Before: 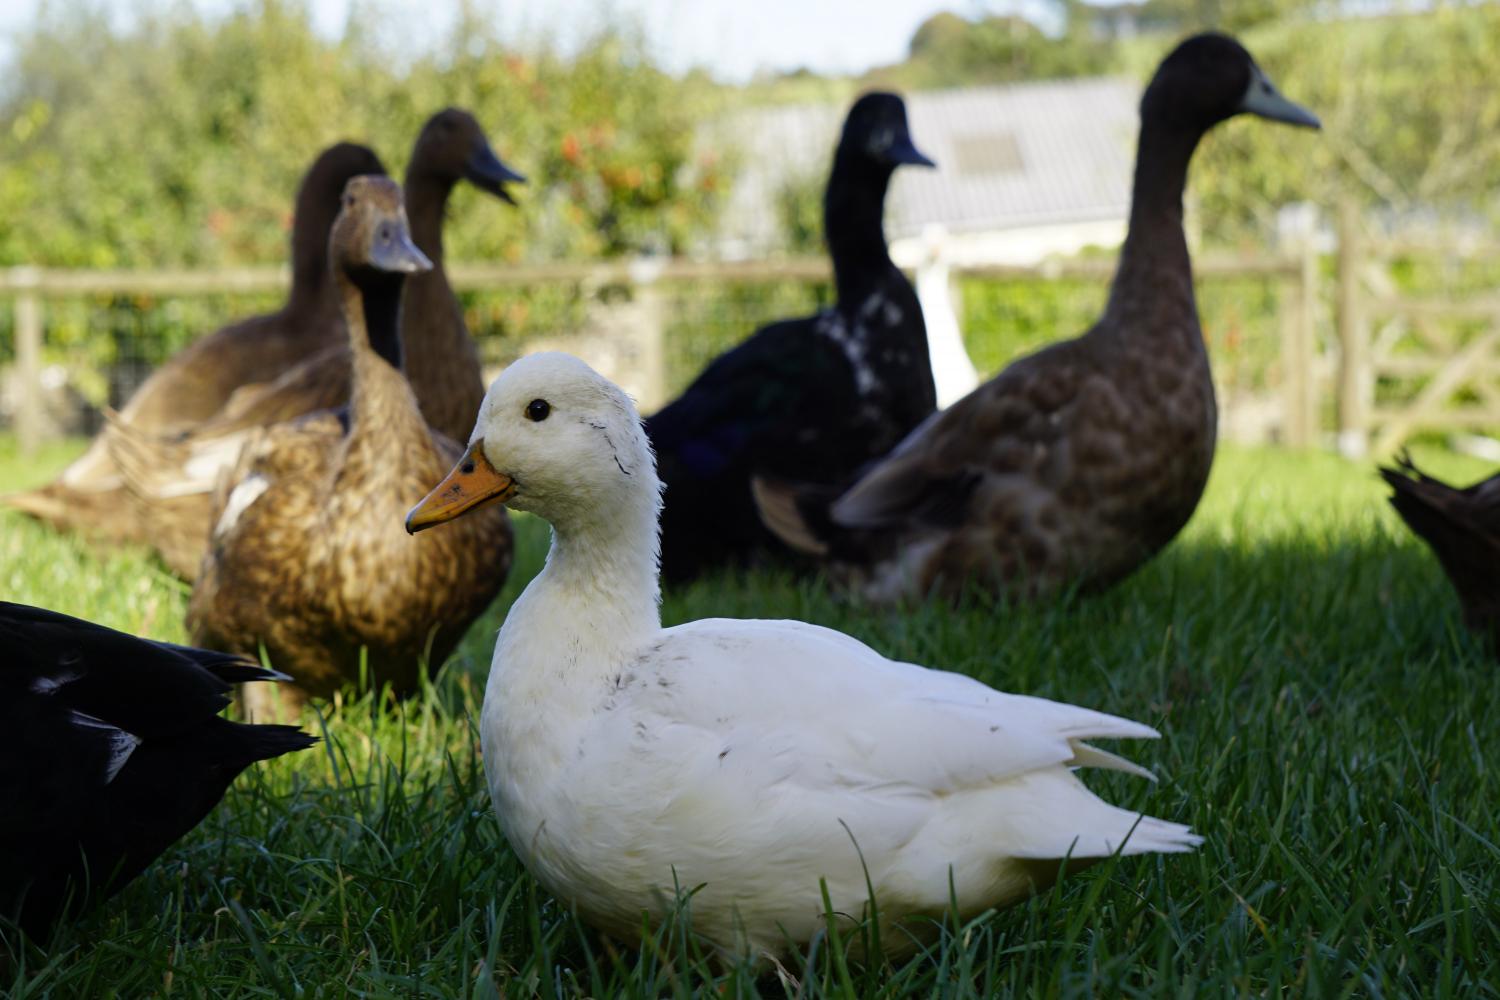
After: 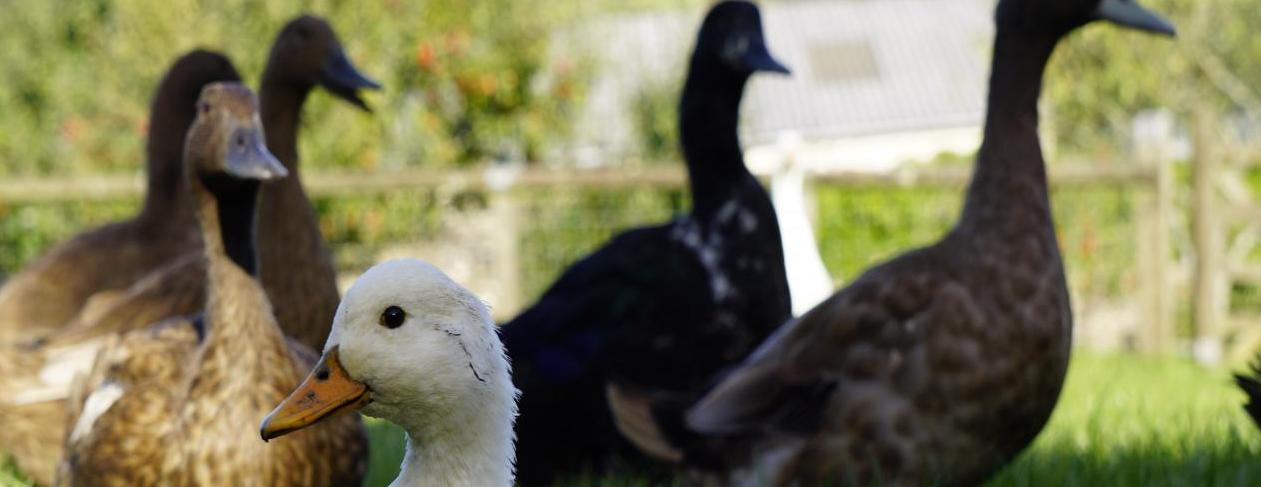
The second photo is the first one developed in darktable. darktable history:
crop and rotate: left 9.686%, top 9.392%, right 6.202%, bottom 41.908%
